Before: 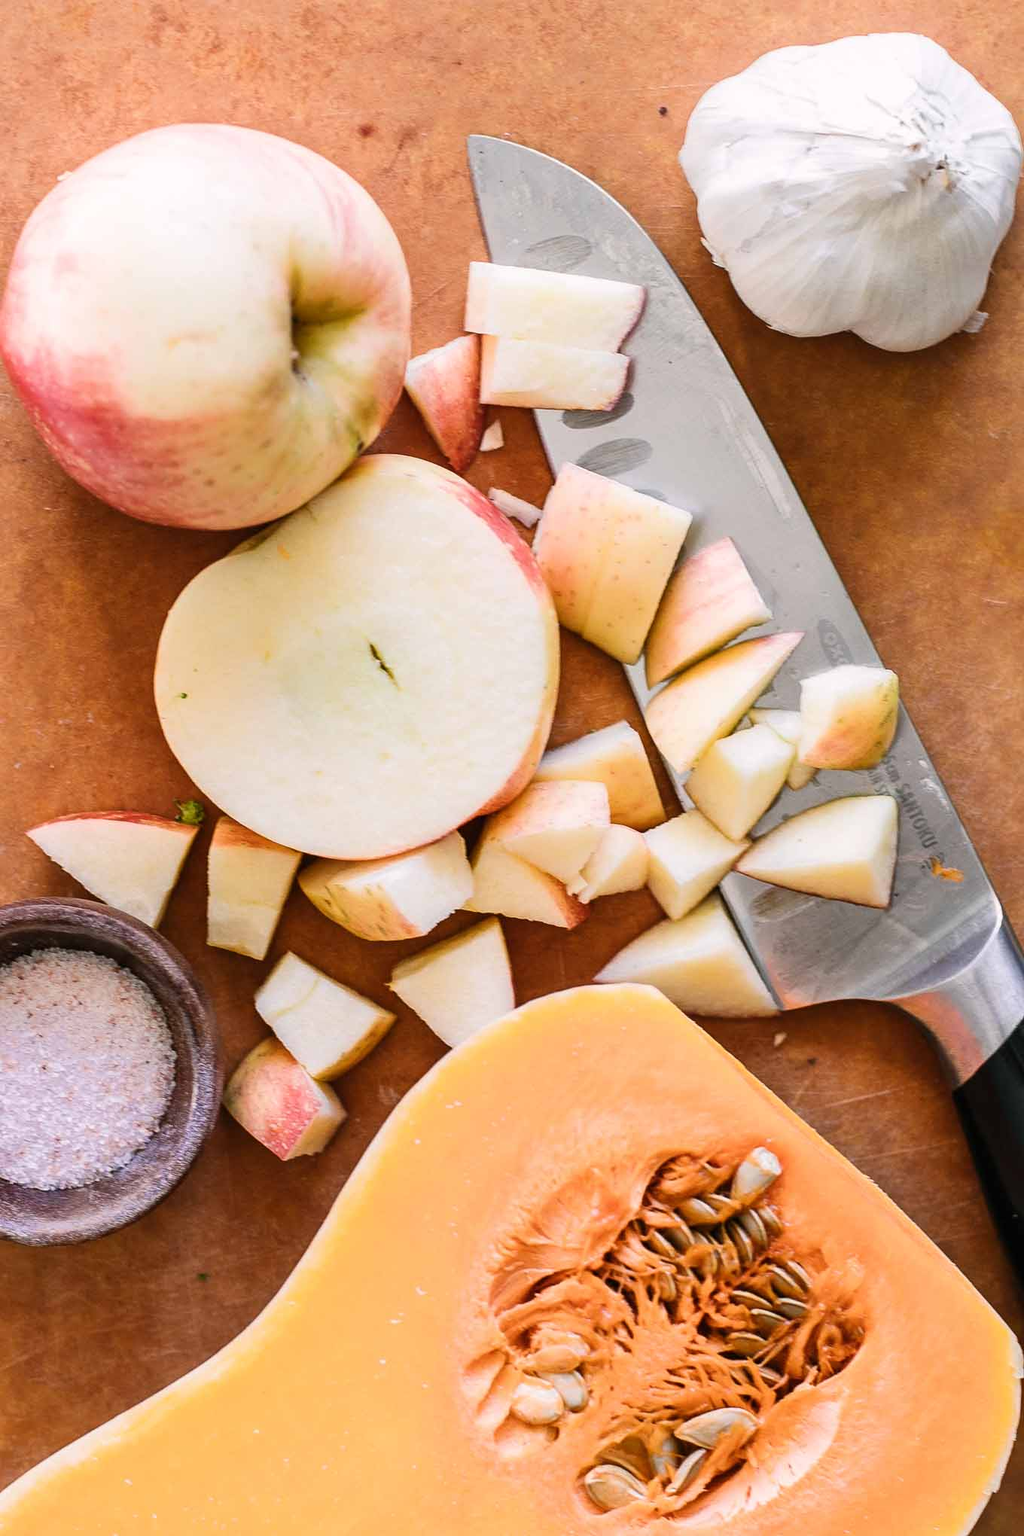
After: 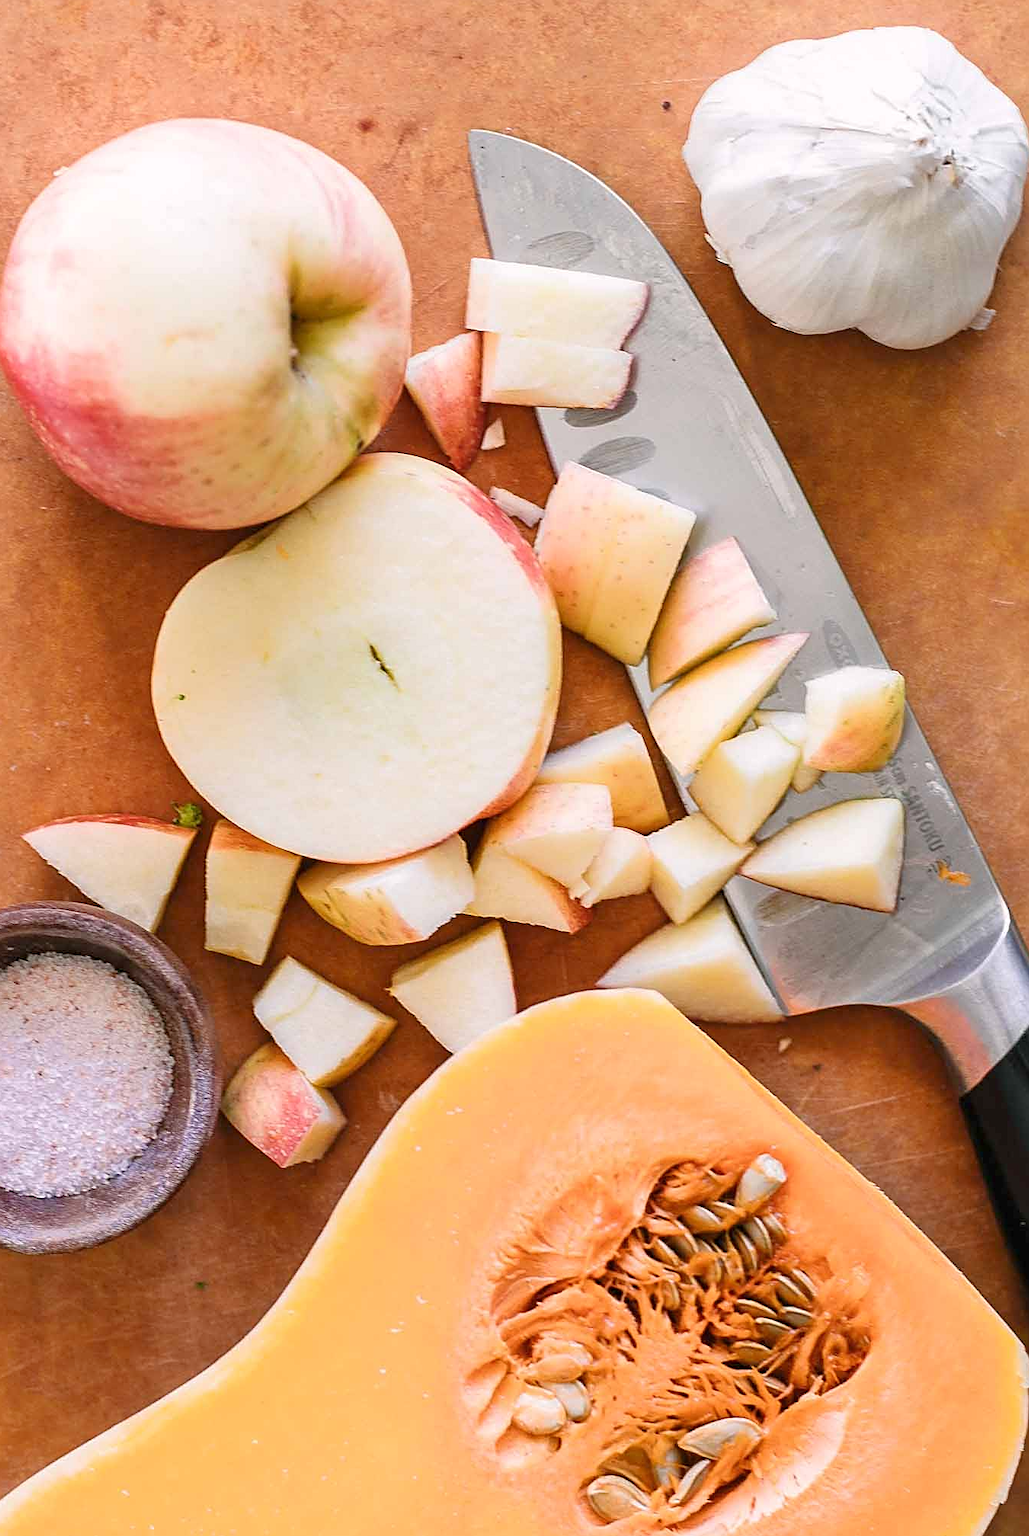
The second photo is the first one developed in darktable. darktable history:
crop: left 0.466%, top 0.483%, right 0.135%, bottom 0.663%
sharpen: on, module defaults
tone equalizer: -7 EV 0.153 EV, -6 EV 0.575 EV, -5 EV 1.19 EV, -4 EV 1.3 EV, -3 EV 1.14 EV, -2 EV 0.6 EV, -1 EV 0.151 EV, smoothing diameter 24.89%, edges refinement/feathering 13.68, preserve details guided filter
